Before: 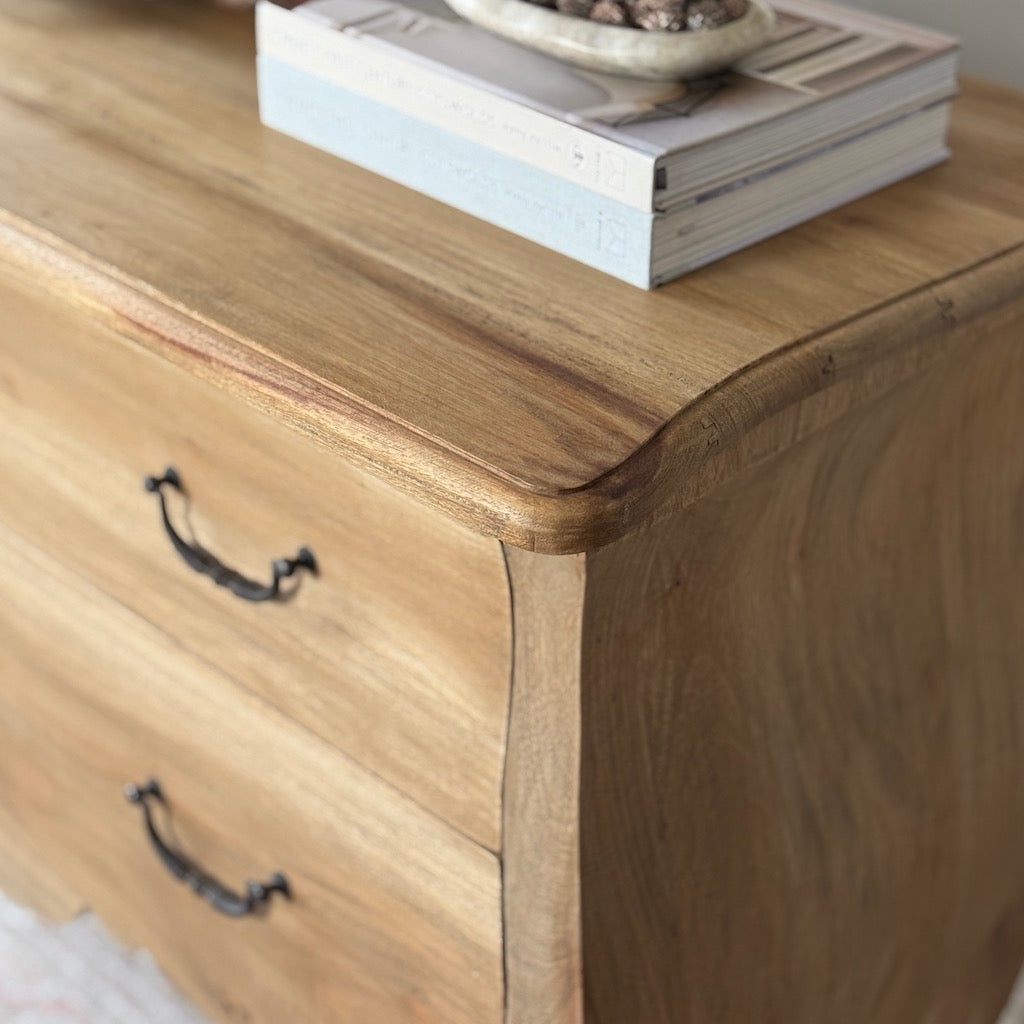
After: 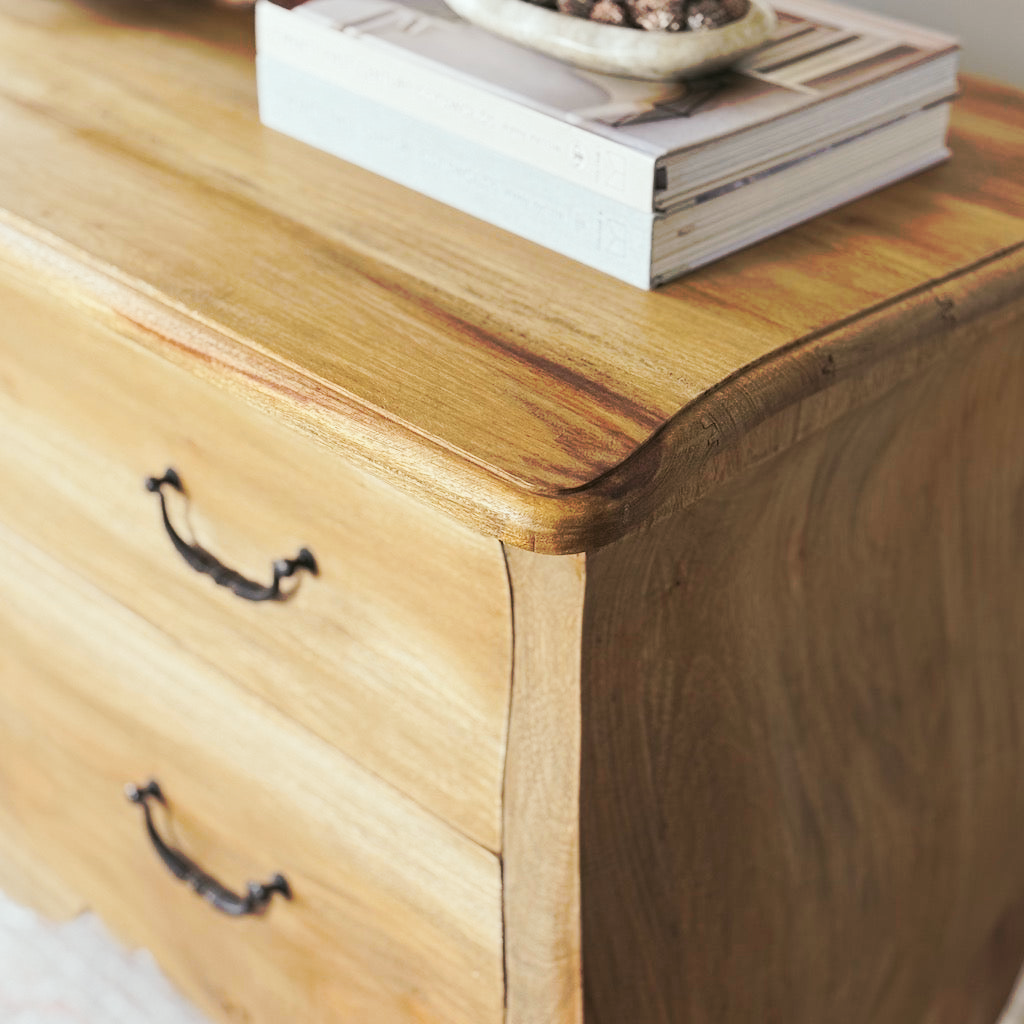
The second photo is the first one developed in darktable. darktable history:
tone curve: curves: ch0 [(0, 0) (0.003, 0.003) (0.011, 0.011) (0.025, 0.024) (0.044, 0.043) (0.069, 0.067) (0.1, 0.096) (0.136, 0.131) (0.177, 0.171) (0.224, 0.217) (0.277, 0.268) (0.335, 0.324) (0.399, 0.385) (0.468, 0.452) (0.543, 0.571) (0.623, 0.647) (0.709, 0.727) (0.801, 0.813) (0.898, 0.904) (1, 1)], preserve colors none
color look up table: target L [95.87, 92.77, 92.21, 89.44, 64.36, 72.71, 68.11, 65.5, 56.49, 33.06, 24.14, 200, 88.89, 88.29, 89.2, 73.48, 74.32, 72.65, 67.51, 55.2, 55.13, 62.45, 58.73, 55.04, 54.52, 51.1, 35.51, 20.15, 92.84, 85.02, 61.19, 69.2, 68.26, 66.87, 54.54, 50.35, 42.32, 30.47, 29.85, 24.14, 25.8, 10.67, 10.47, 89.5, 77.33, 69.62, 52.55, 49.44, 13.86], target a [-6.775, -26.73, -25.55, -43.62, -60.24, -15.78, -11.57, -46.35, -41.16, -35.81, -17.41, 0, 1.693, -6.323, 13.88, 31.58, 42.37, 28.02, 8.476, 82.52, 78.04, 16.09, 36.02, 59.23, 82.14, 77.22, 47.69, 28.38, -0.629, 26.68, 81.74, 67.79, 10.14, 41.06, 48.5, 58.49, 73.98, -0.592, 50.02, 12.88, 48.08, 17.96, 8.968, -28.16, -15.16, -34.08, -8.759, -30.96, -9.177], target b [5.564, 39.18, 1.805, 19.58, 55.98, 1.466, 47.23, 20.36, 45.75, 29.65, 23.94, 0, 29.36, 86.26, -0.674, 77.47, 2.654, 59.37, 4.318, 20.93, 61.28, 66.98, 36.02, 66.01, 13.8, 51.56, 11.51, 26.02, -4.498, -20, -35.98, -45.19, -47.67, -49.42, -17.87, -48.28, -69.94, 0.448, -89.95, -51.06, -5.975, -43.46, -4.707, -9.55, -30.54, -19.93, -38.27, -9.152, -0.697], num patches 49
